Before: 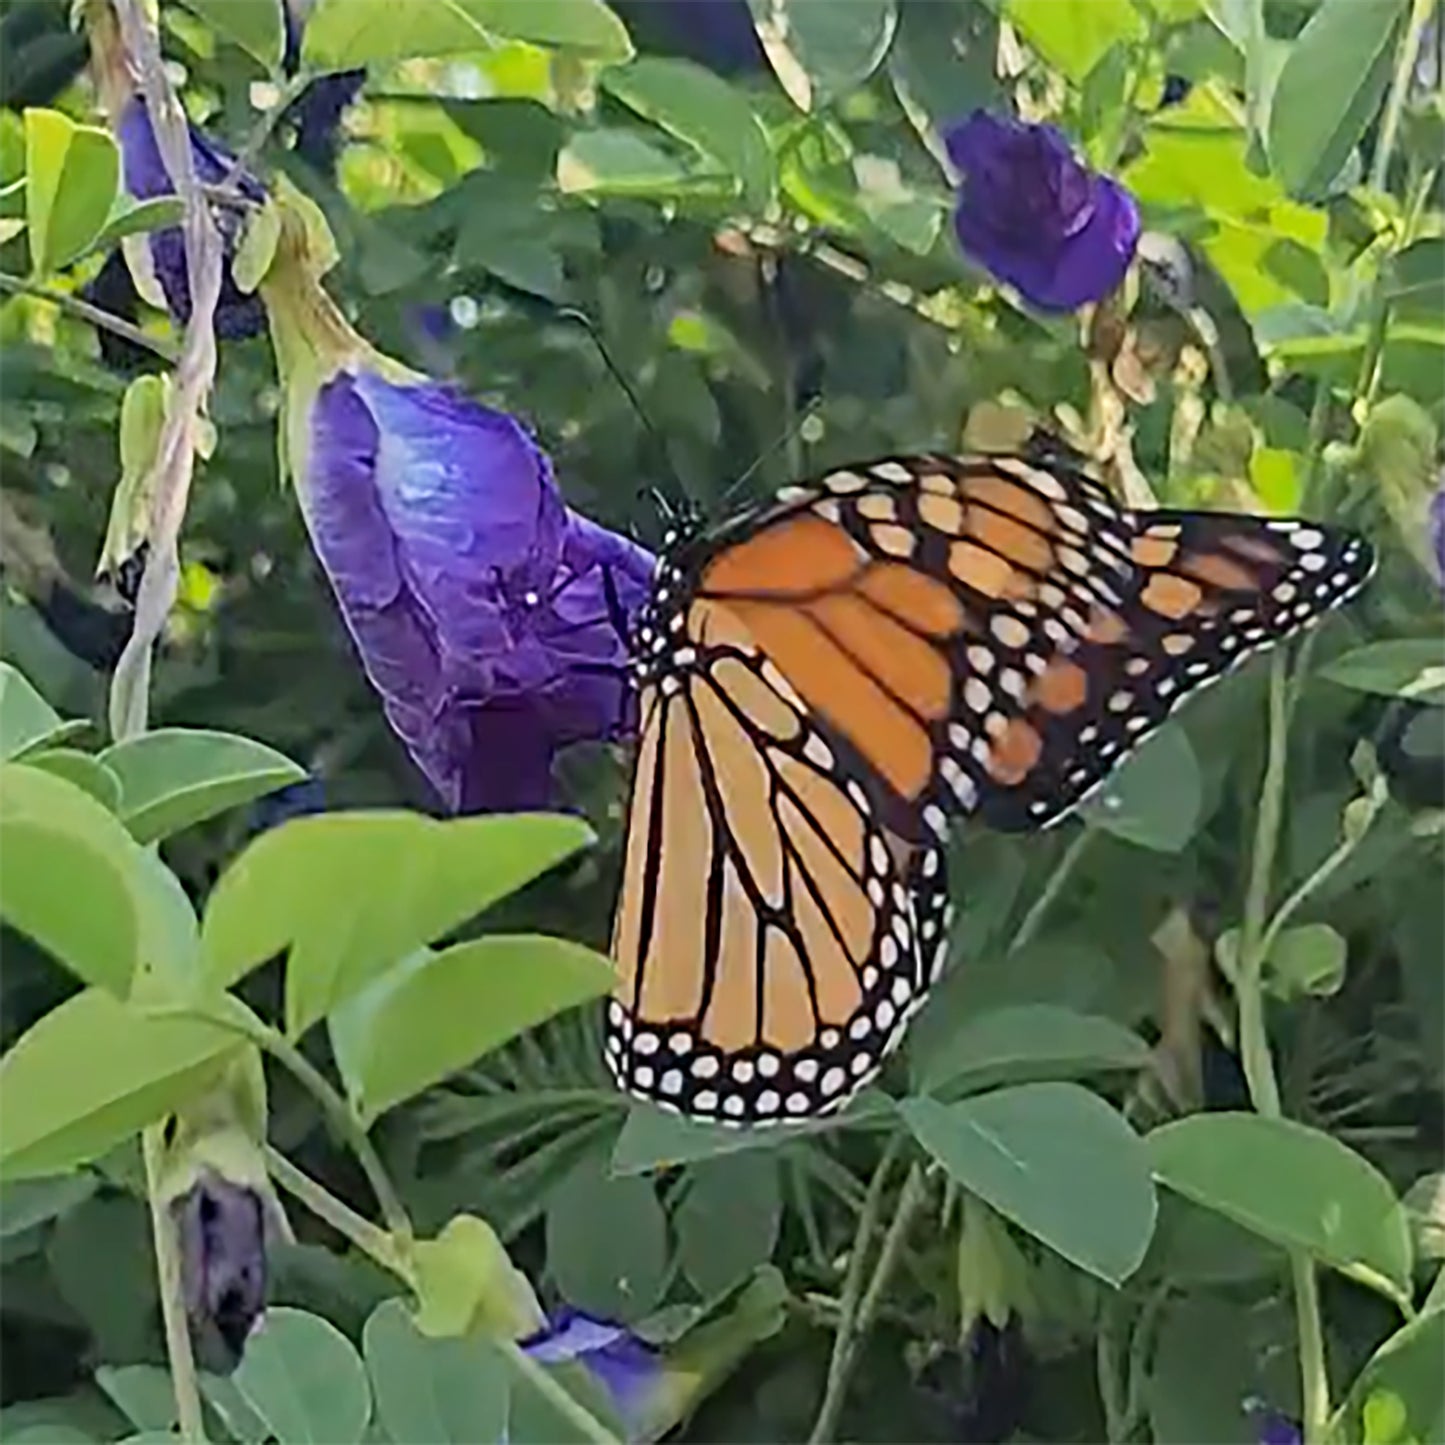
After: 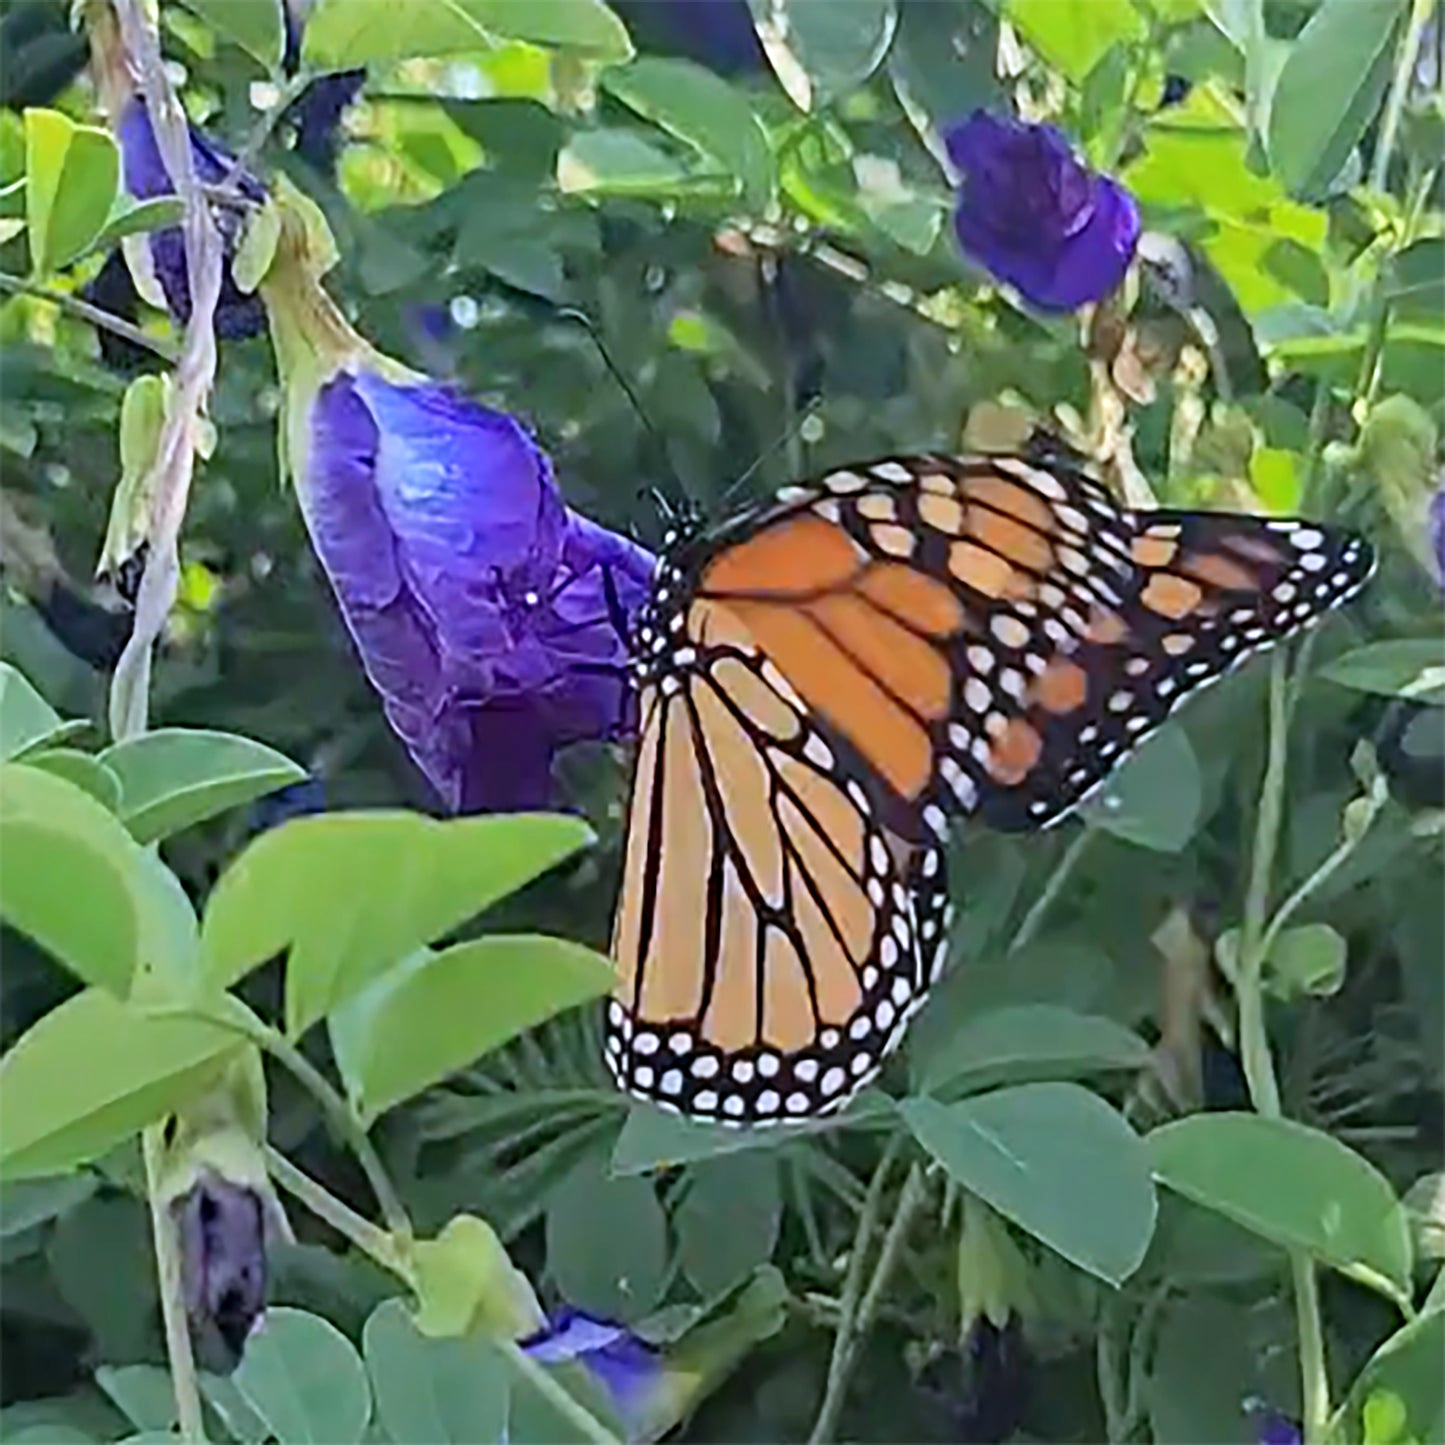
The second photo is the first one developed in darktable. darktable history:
vibrance: on, module defaults
exposure: exposure 0.178 EV, compensate exposure bias true, compensate highlight preservation false
color calibration: illuminant as shot in camera, x 0.366, y 0.378, temperature 4425.7 K, saturation algorithm version 1 (2020)
